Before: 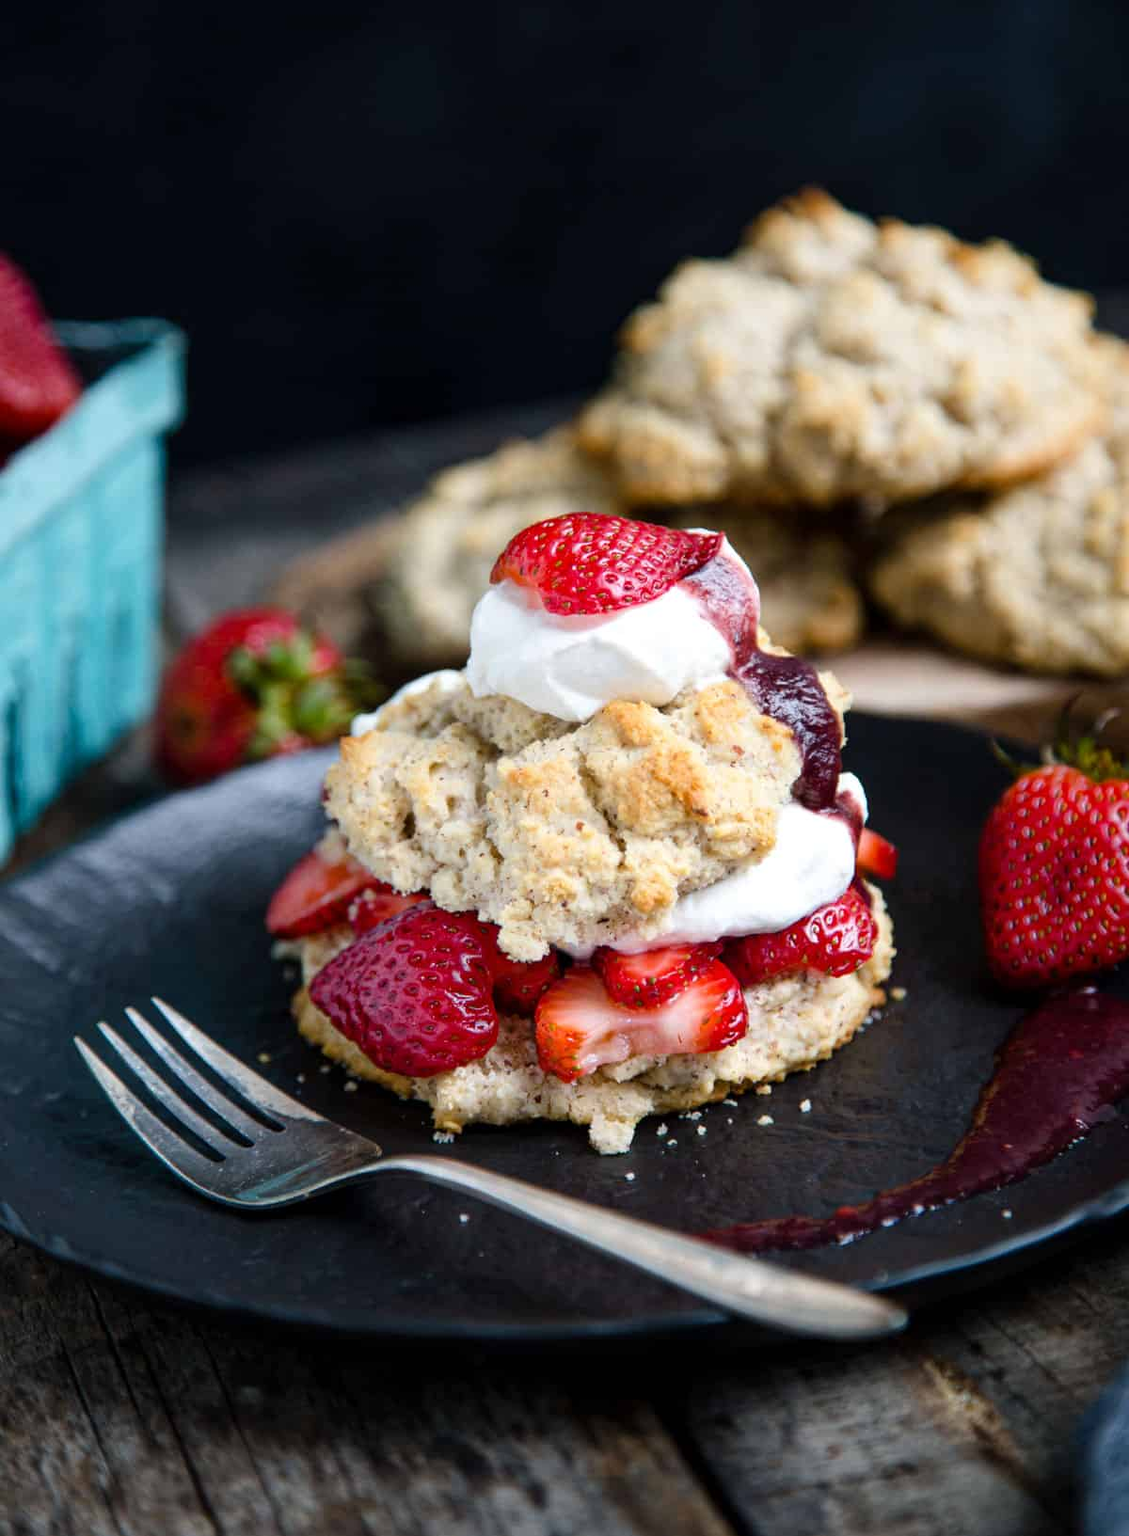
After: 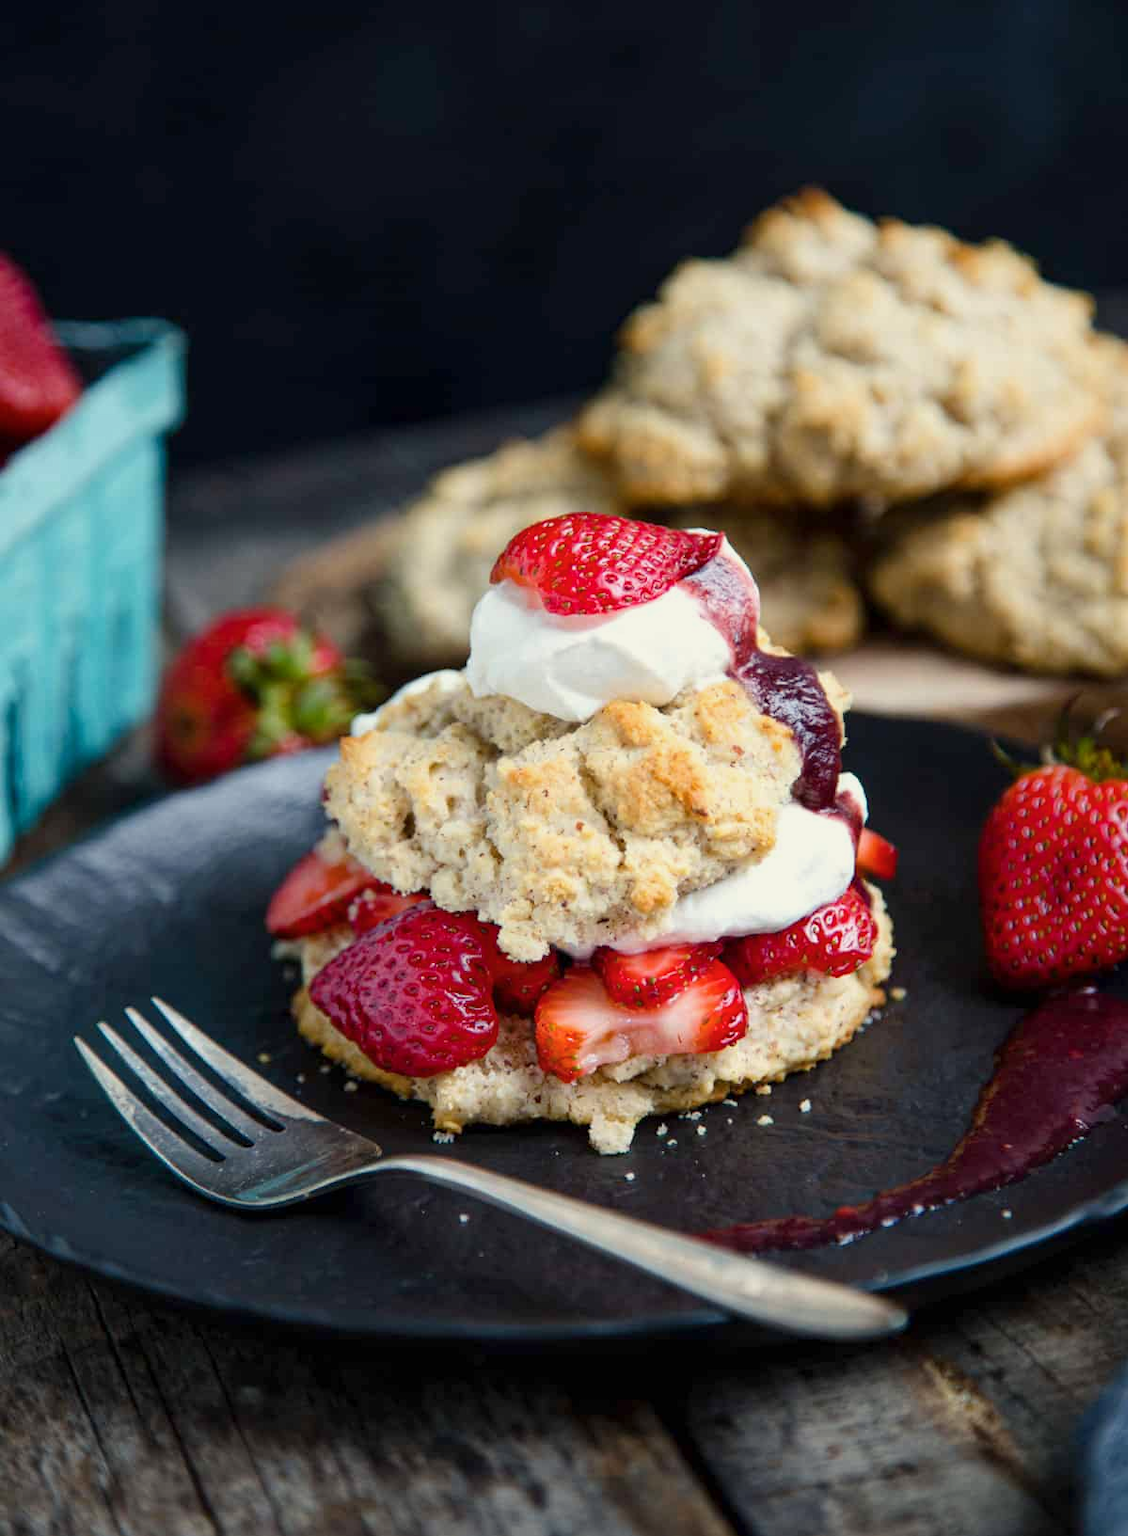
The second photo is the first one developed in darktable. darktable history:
color balance rgb: highlights gain › luminance 6.468%, highlights gain › chroma 2.526%, highlights gain › hue 91.55°, perceptual saturation grading › global saturation 0.893%, contrast -9.536%
